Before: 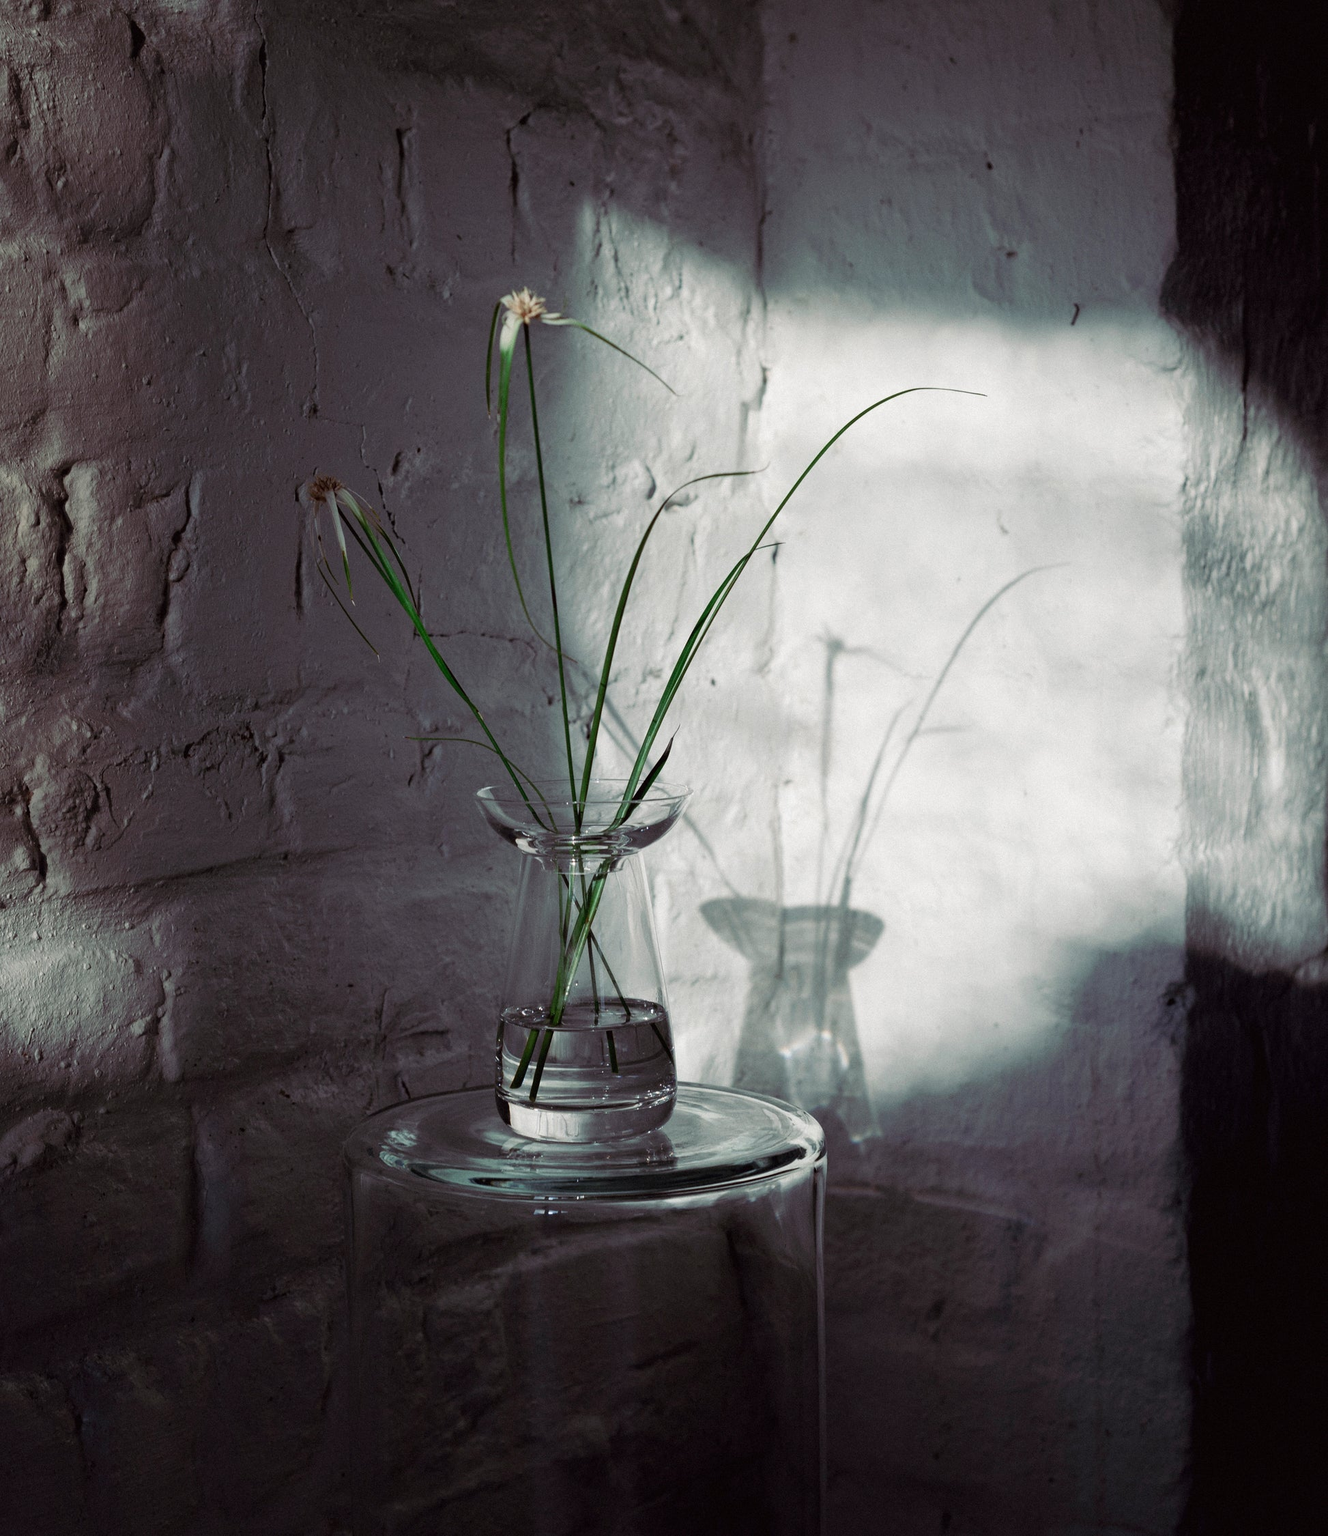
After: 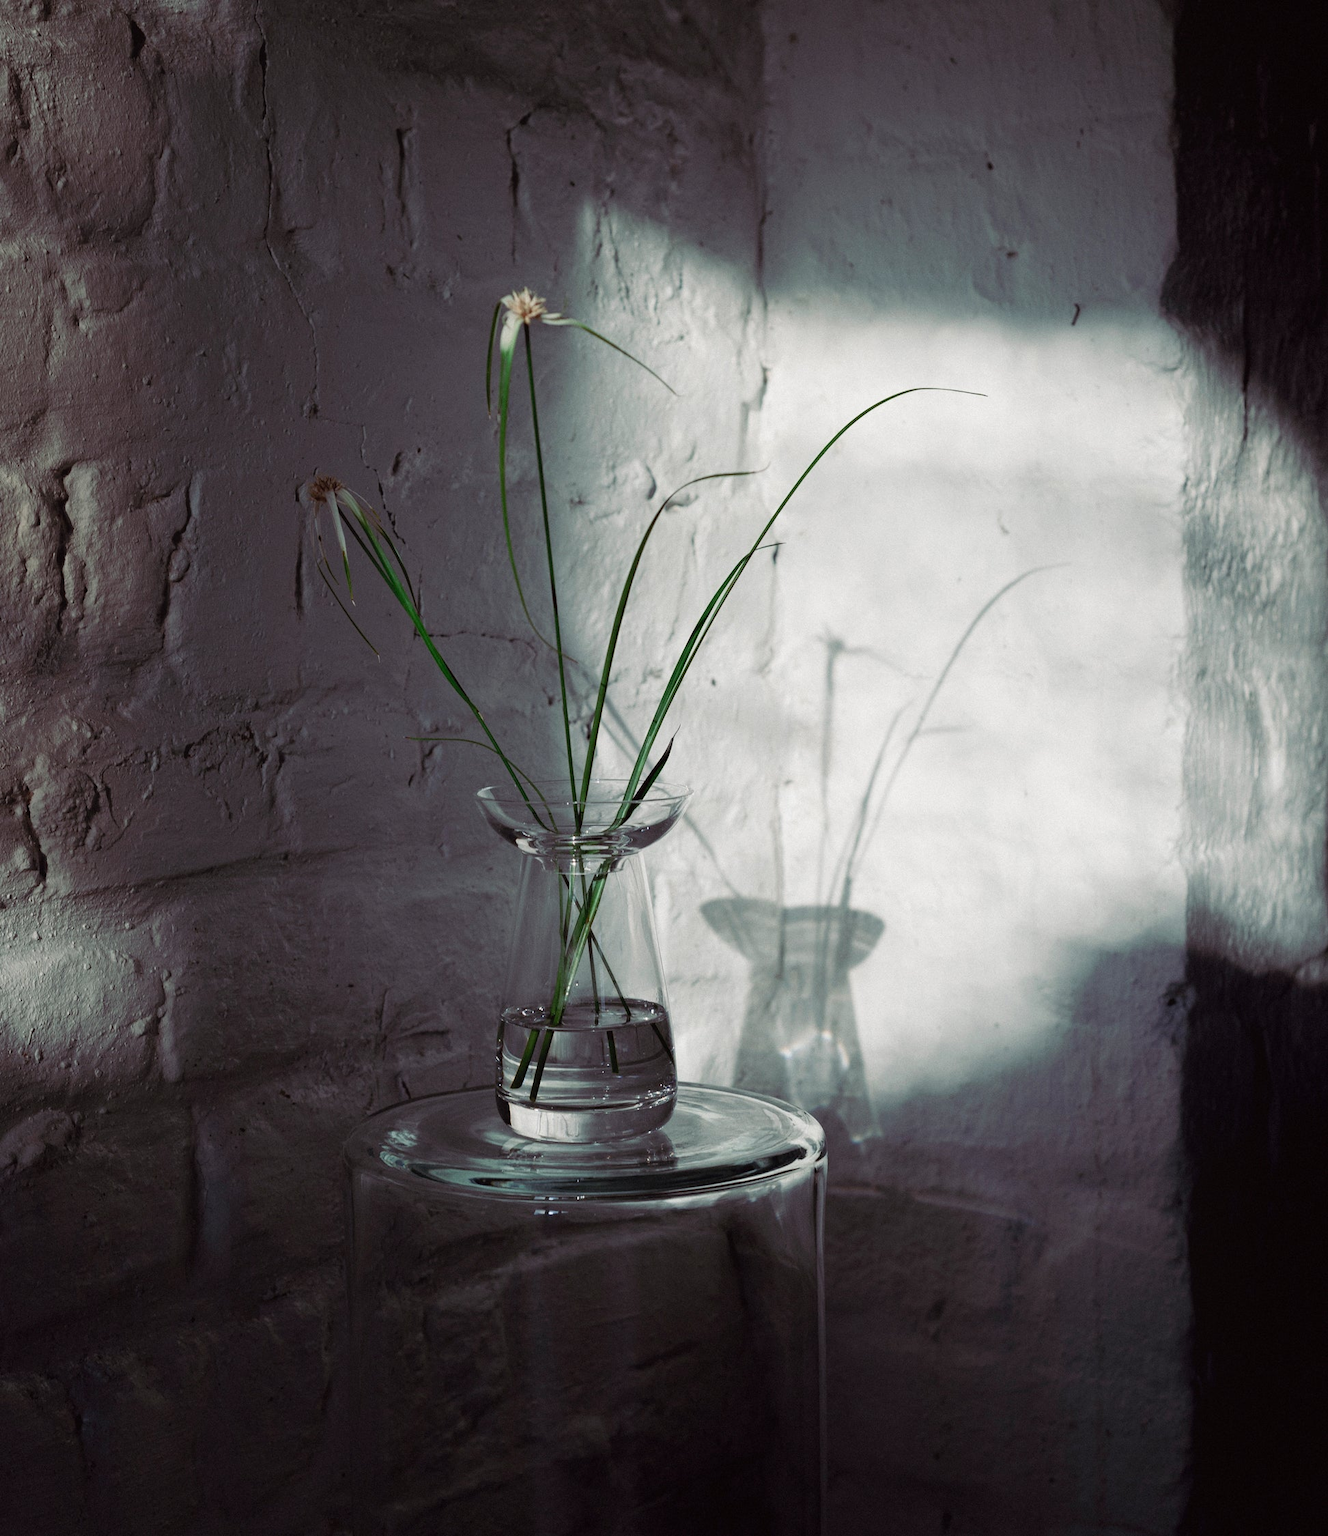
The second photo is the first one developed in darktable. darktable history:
local contrast: mode bilateral grid, contrast 100, coarseness 99, detail 90%, midtone range 0.2
